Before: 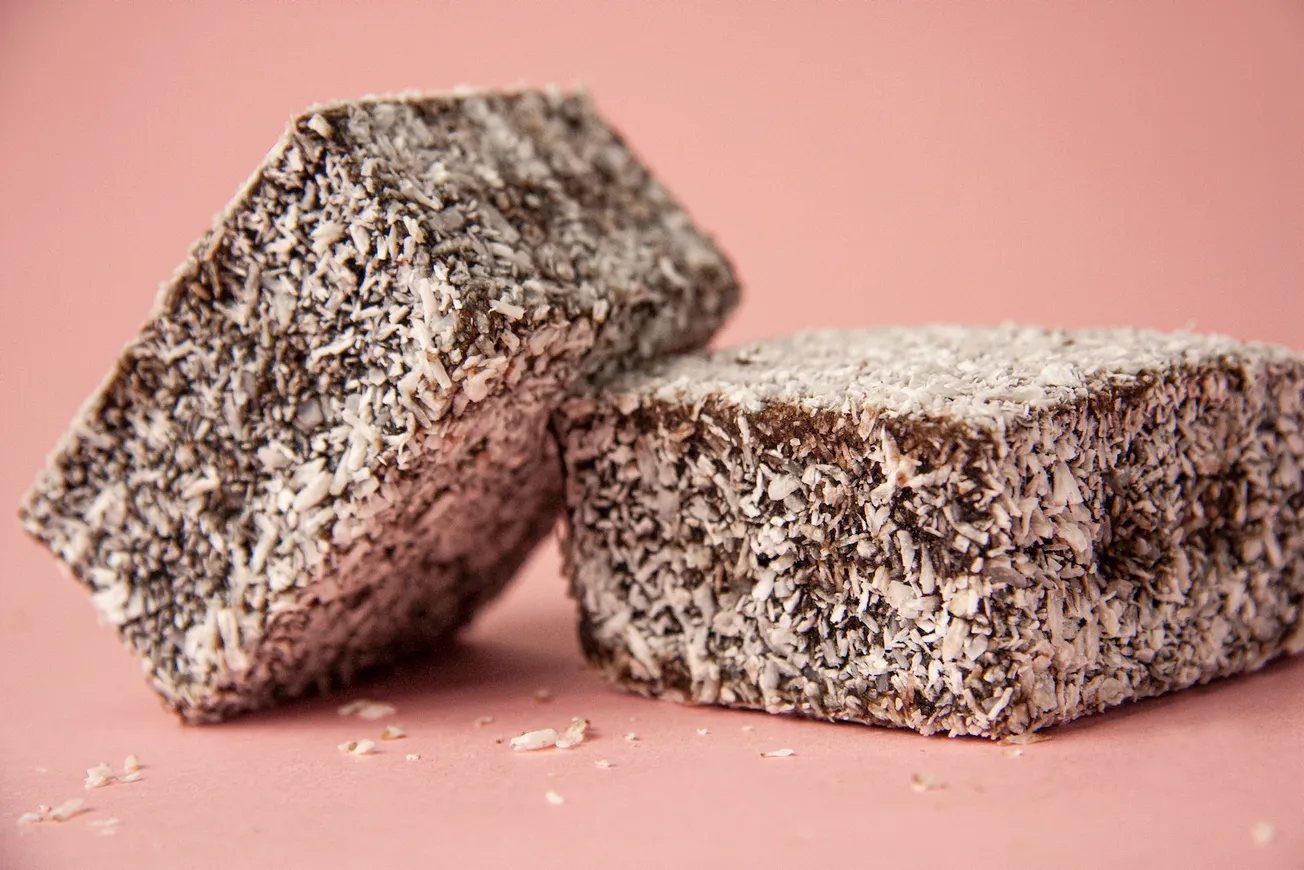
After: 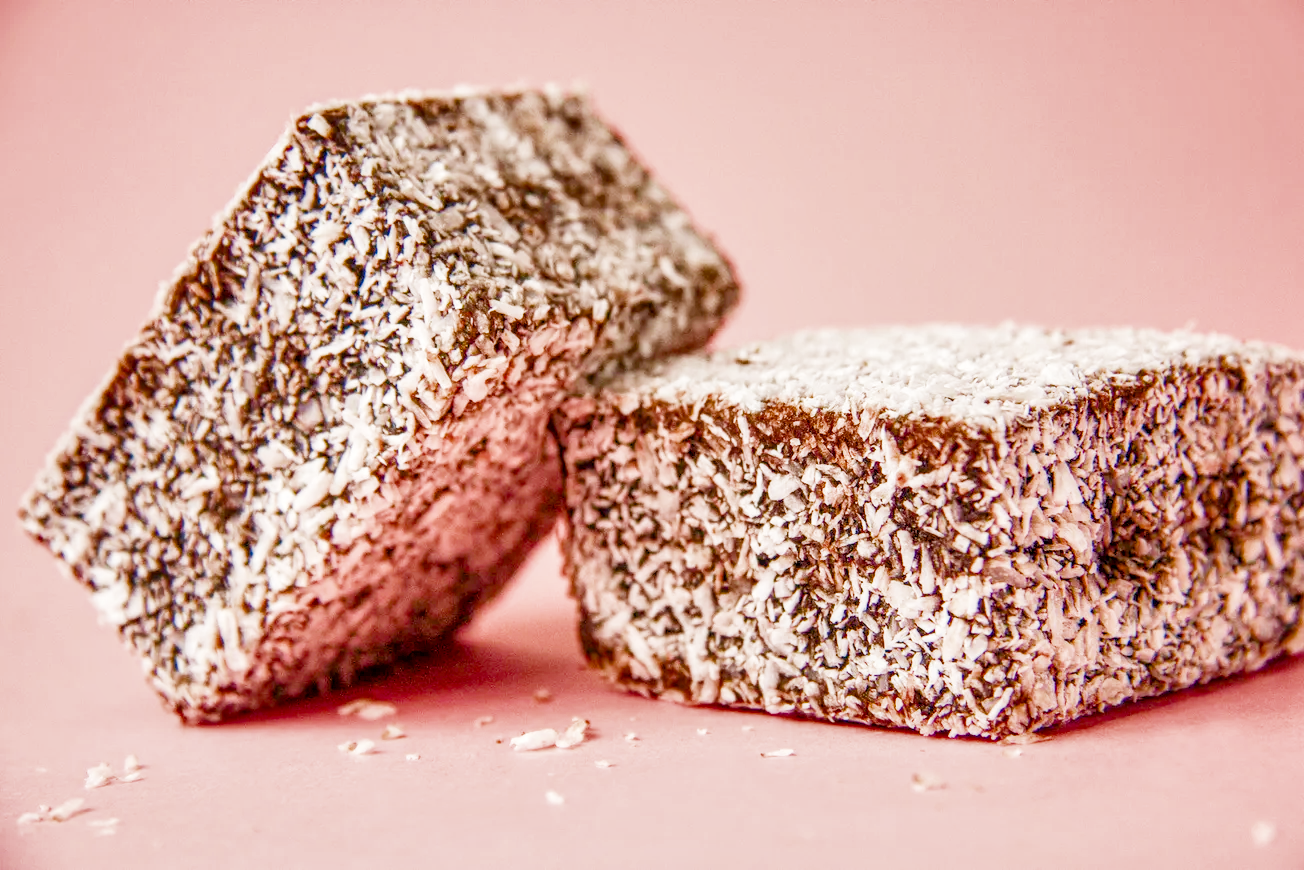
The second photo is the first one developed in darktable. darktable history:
local contrast: on, module defaults
shadows and highlights: shadows 60, soften with gaussian
color balance rgb: perceptual saturation grading › global saturation 20%, perceptual saturation grading › highlights -25%, perceptual saturation grading › shadows 50%
filmic rgb: middle gray luminance 4.29%, black relative exposure -13 EV, white relative exposure 5 EV, threshold 6 EV, target black luminance 0%, hardness 5.19, latitude 59.69%, contrast 0.767, highlights saturation mix 5%, shadows ↔ highlights balance 25.95%, add noise in highlights 0, color science v3 (2019), use custom middle-gray values true, iterations of high-quality reconstruction 0, contrast in highlights soft, enable highlight reconstruction true
